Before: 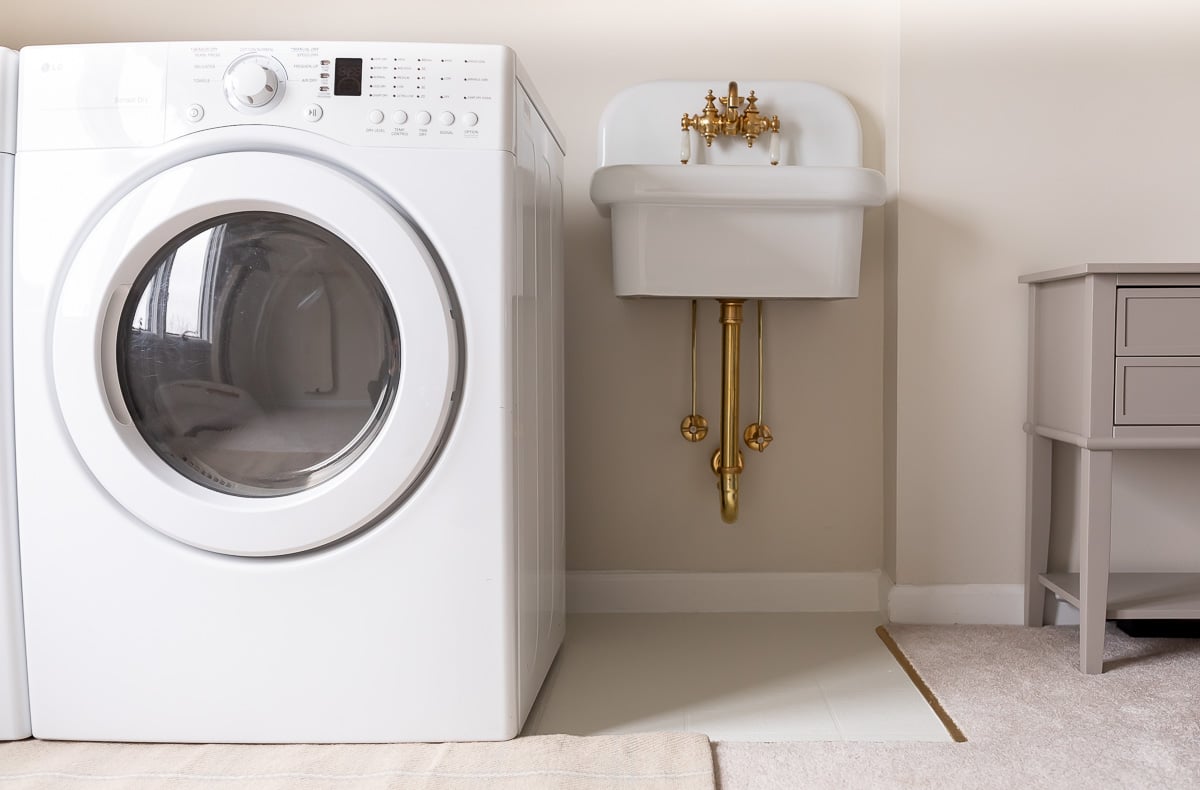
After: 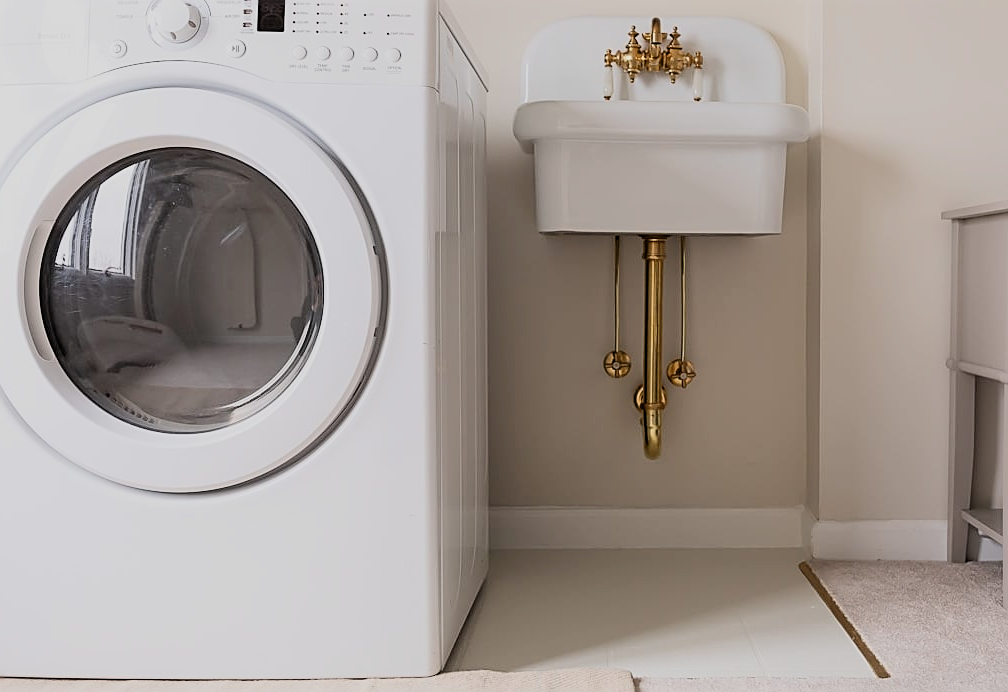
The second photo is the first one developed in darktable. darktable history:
crop: left 6.46%, top 8.218%, right 9.526%, bottom 4.111%
sharpen: on, module defaults
filmic rgb: middle gray luminance 29.19%, black relative exposure -10.28 EV, white relative exposure 5.47 EV, target black luminance 0%, hardness 3.96, latitude 1.31%, contrast 1.119, highlights saturation mix 4.21%, shadows ↔ highlights balance 15.72%, color science v6 (2022)
